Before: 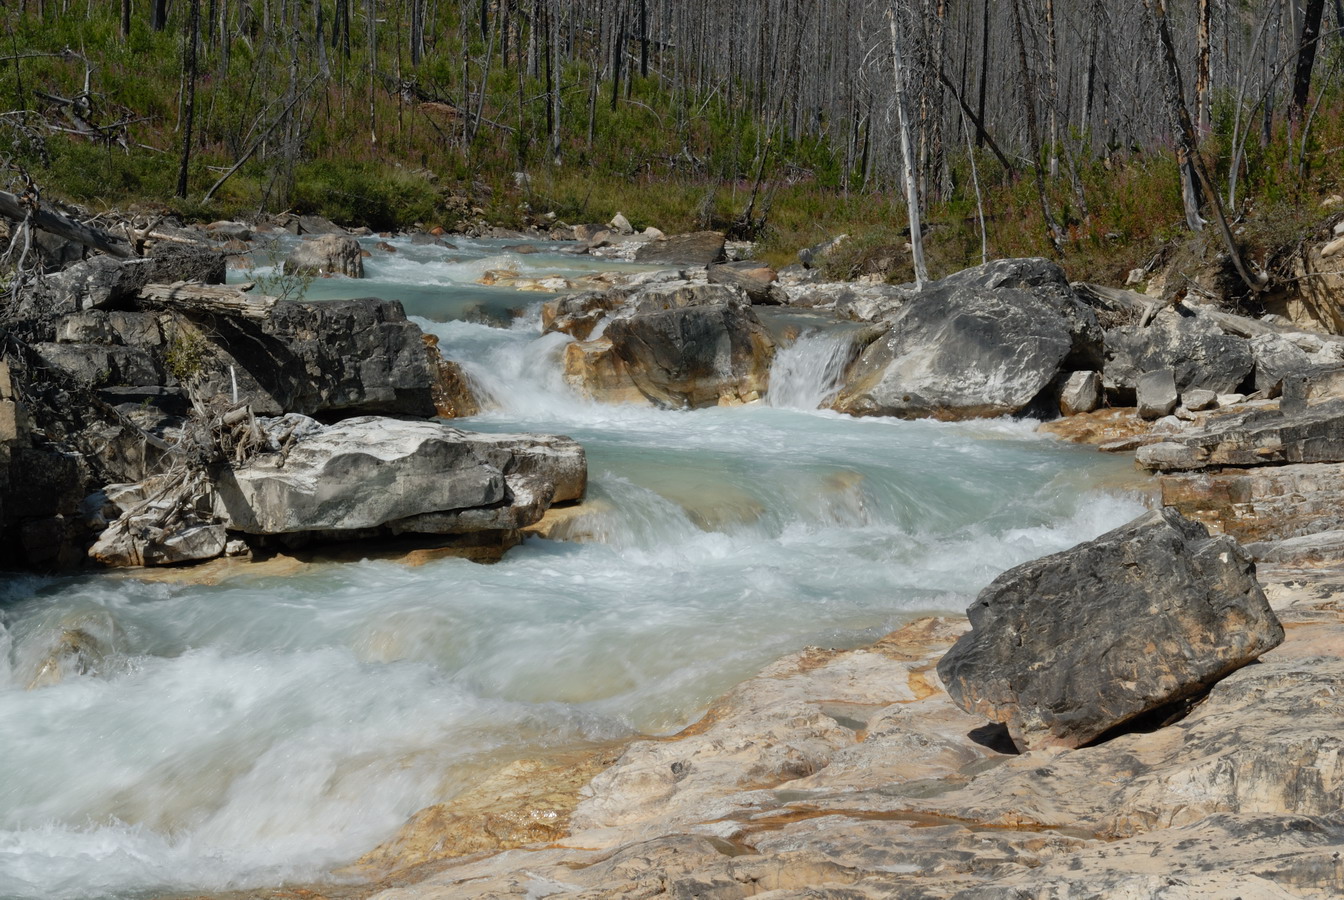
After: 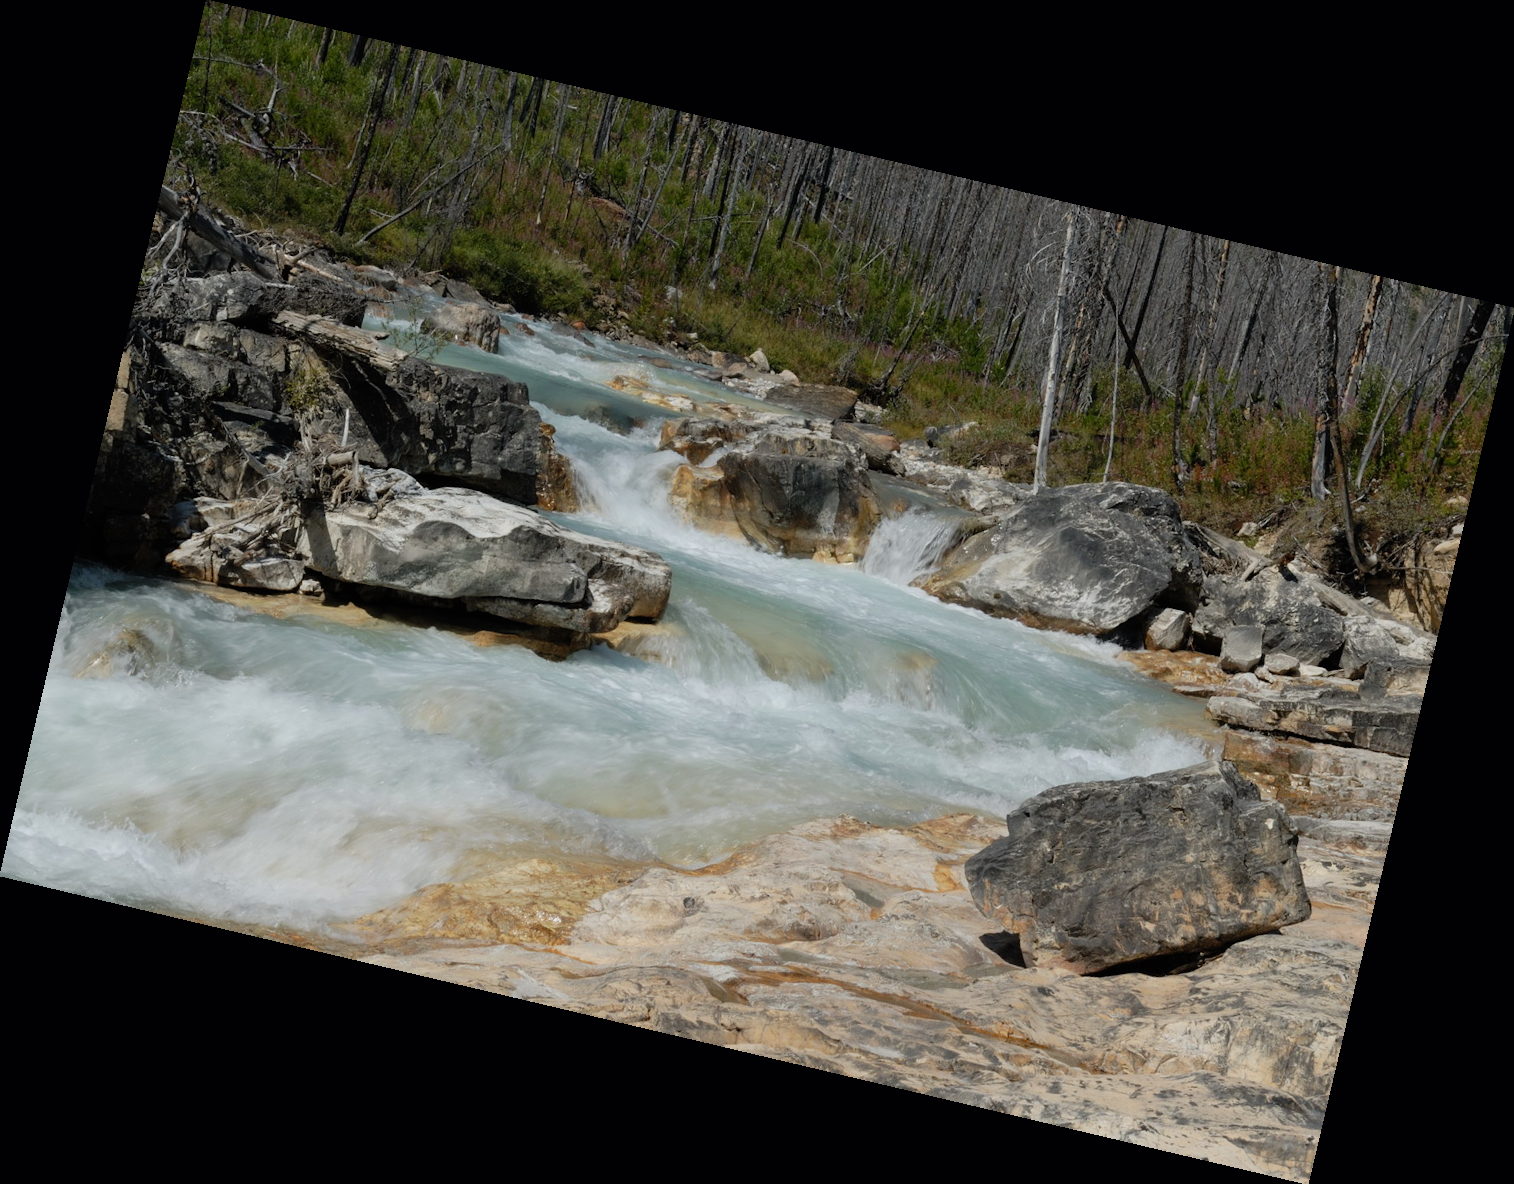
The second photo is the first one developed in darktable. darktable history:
rotate and perspective: rotation 13.27°, automatic cropping off
filmic rgb: black relative exposure -11.35 EV, white relative exposure 3.22 EV, hardness 6.76, color science v6 (2022)
